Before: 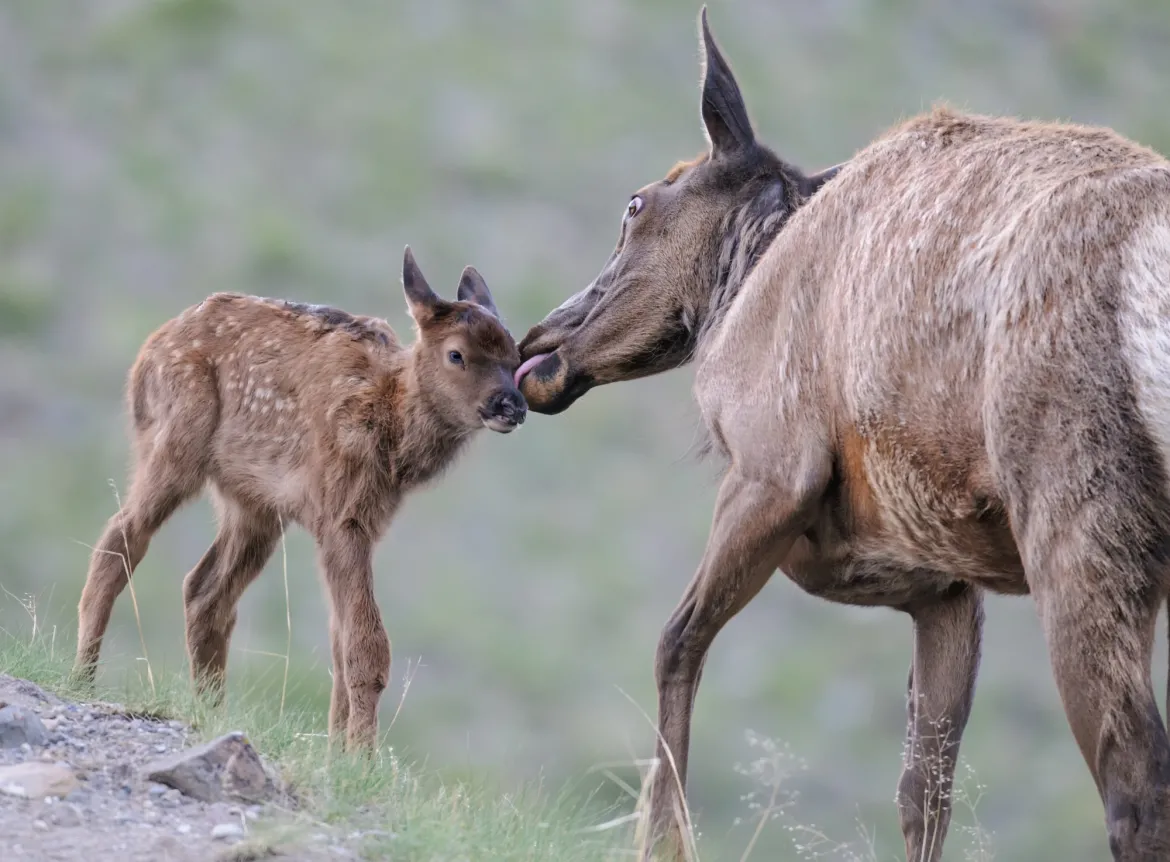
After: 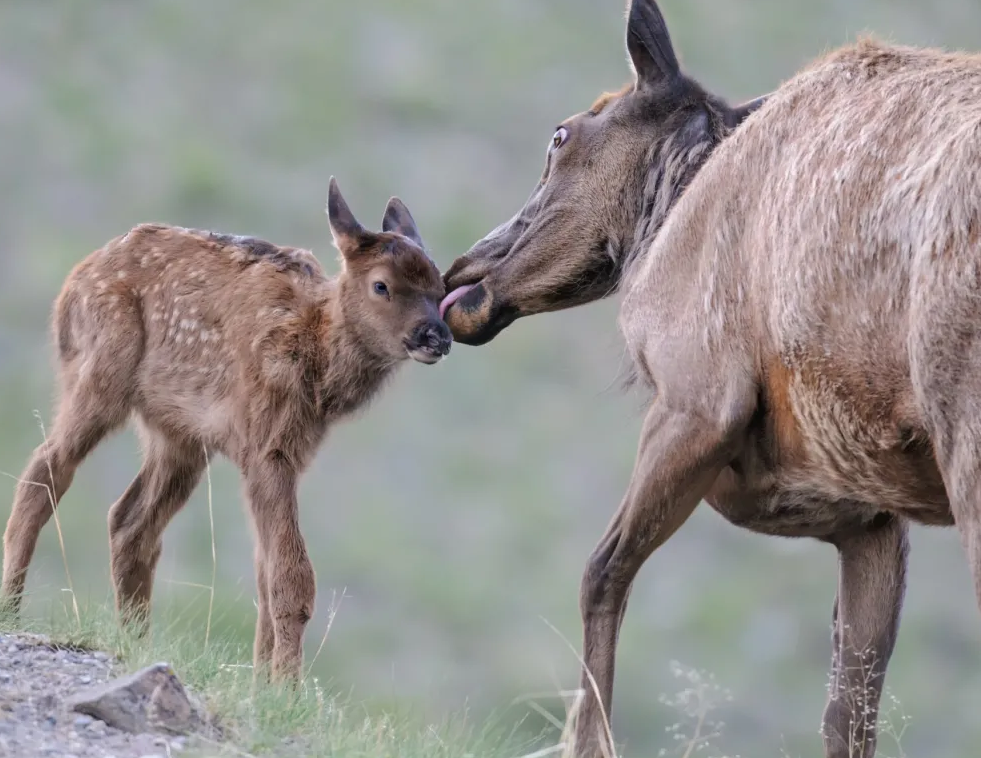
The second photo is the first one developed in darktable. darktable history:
crop: left 6.445%, top 8.023%, right 9.549%, bottom 3.974%
